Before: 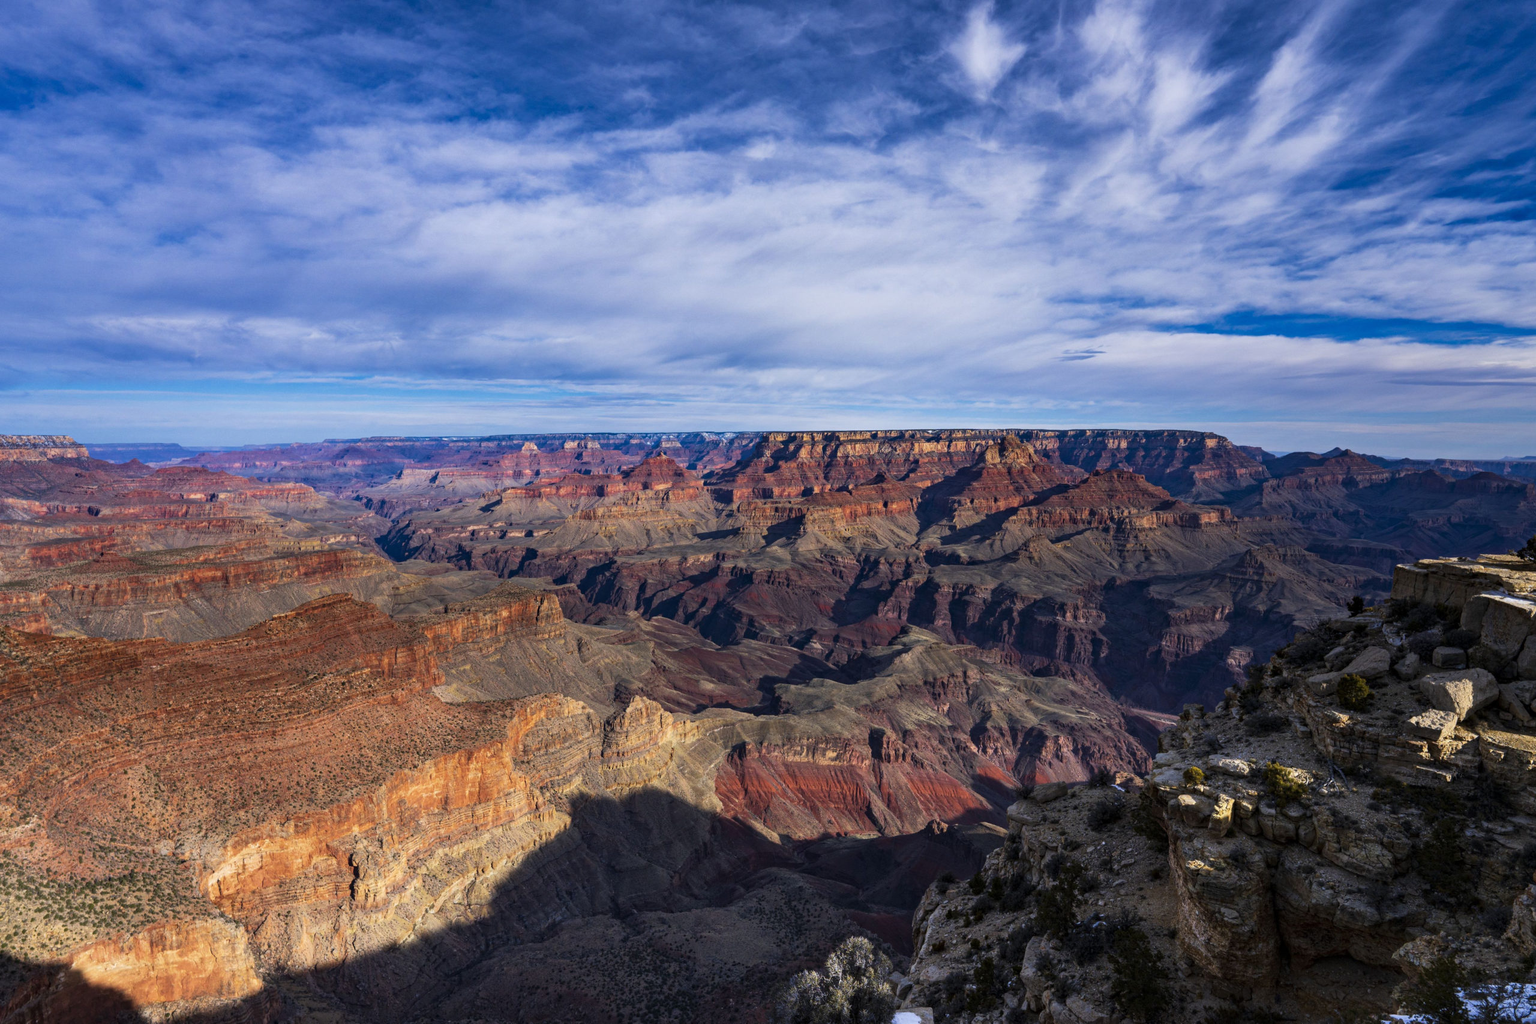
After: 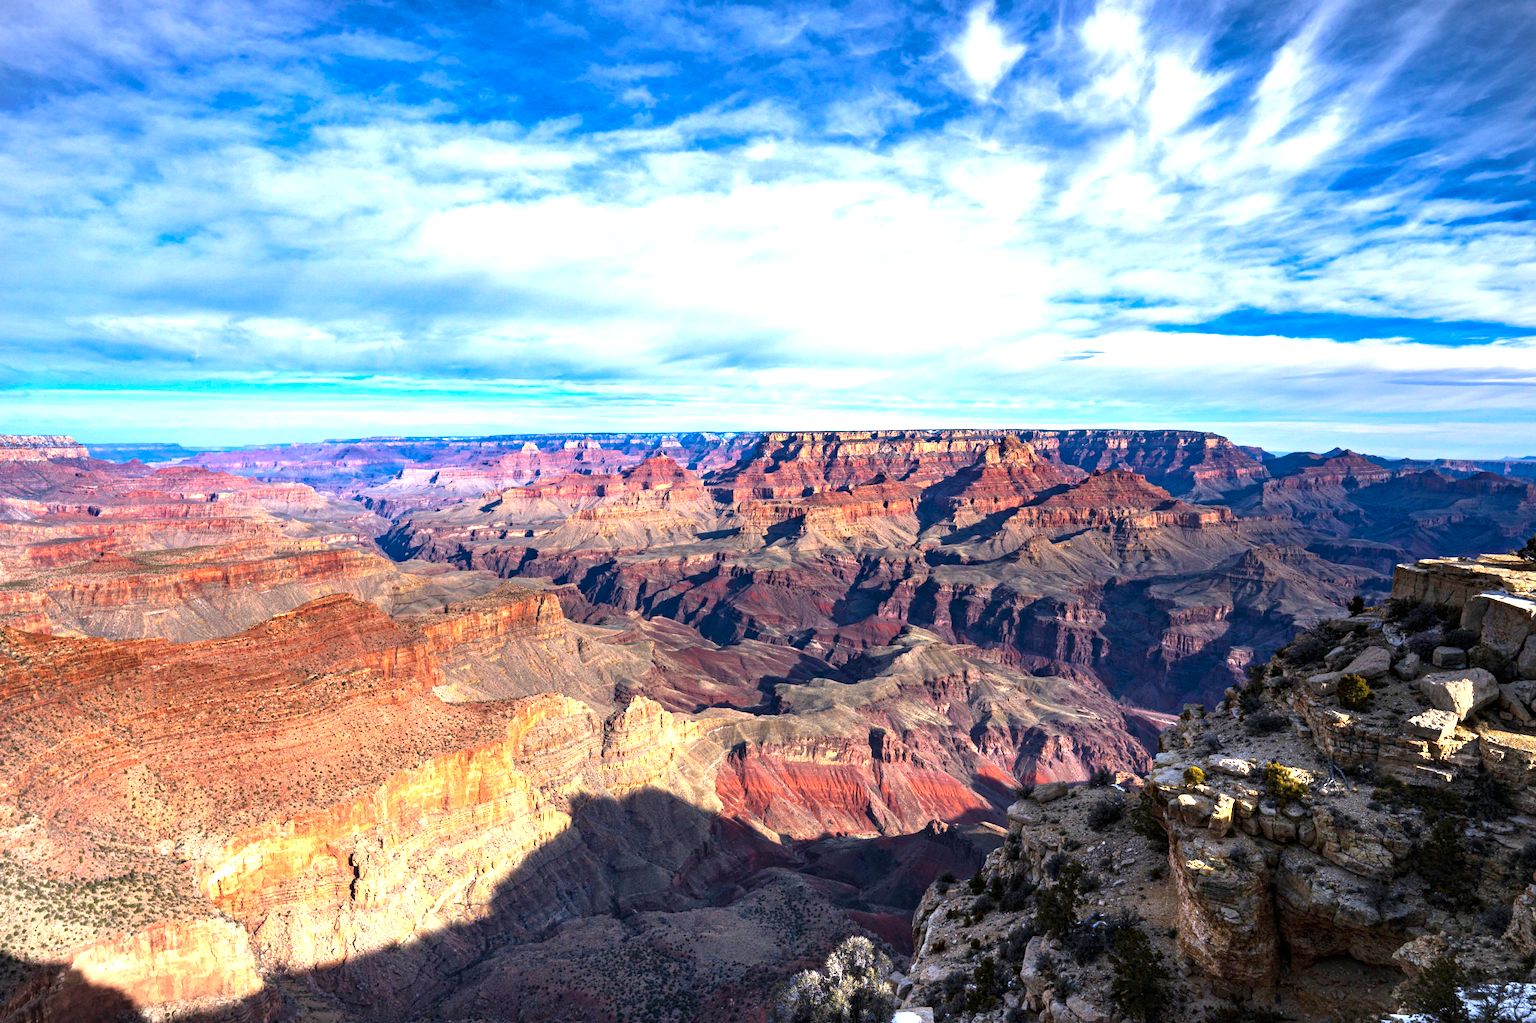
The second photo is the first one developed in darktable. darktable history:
exposure: black level correction 0, exposure 1.1 EV, compensate exposure bias true, compensate highlight preservation false
vignetting: fall-off start 100%, brightness -0.282, width/height ratio 1.31
